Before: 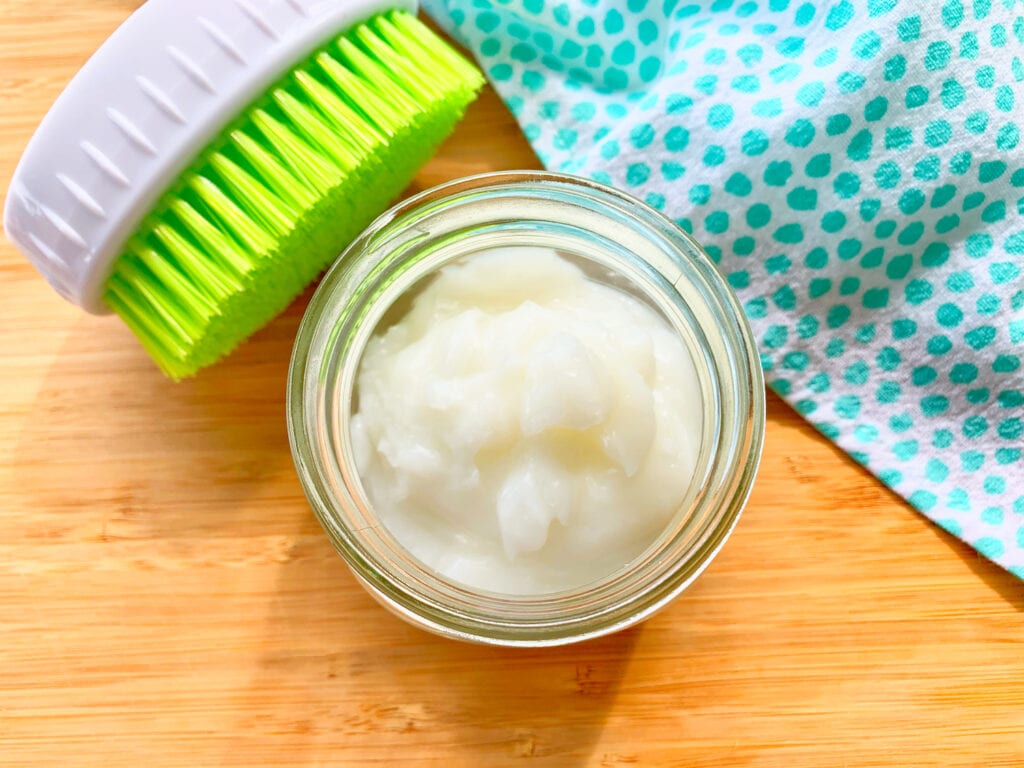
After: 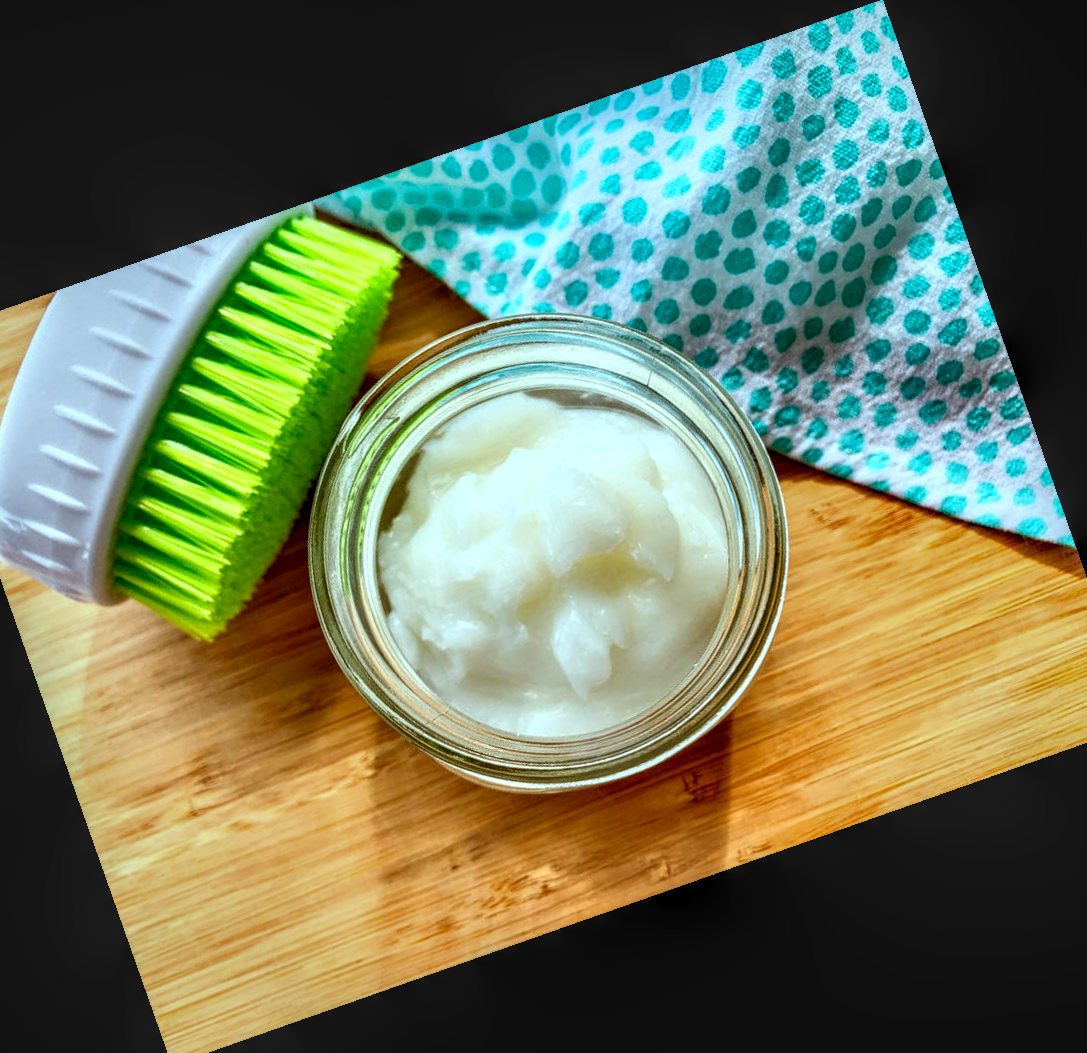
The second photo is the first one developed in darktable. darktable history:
crop and rotate: angle 19.43°, left 6.812%, right 4.125%, bottom 1.087%
tone equalizer: on, module defaults
color balance: lift [1.003, 0.993, 1.001, 1.007], gamma [1.018, 1.072, 0.959, 0.928], gain [0.974, 0.873, 1.031, 1.127]
local contrast: highlights 0%, shadows 0%, detail 182%
rgb levels: levels [[0.034, 0.472, 0.904], [0, 0.5, 1], [0, 0.5, 1]]
